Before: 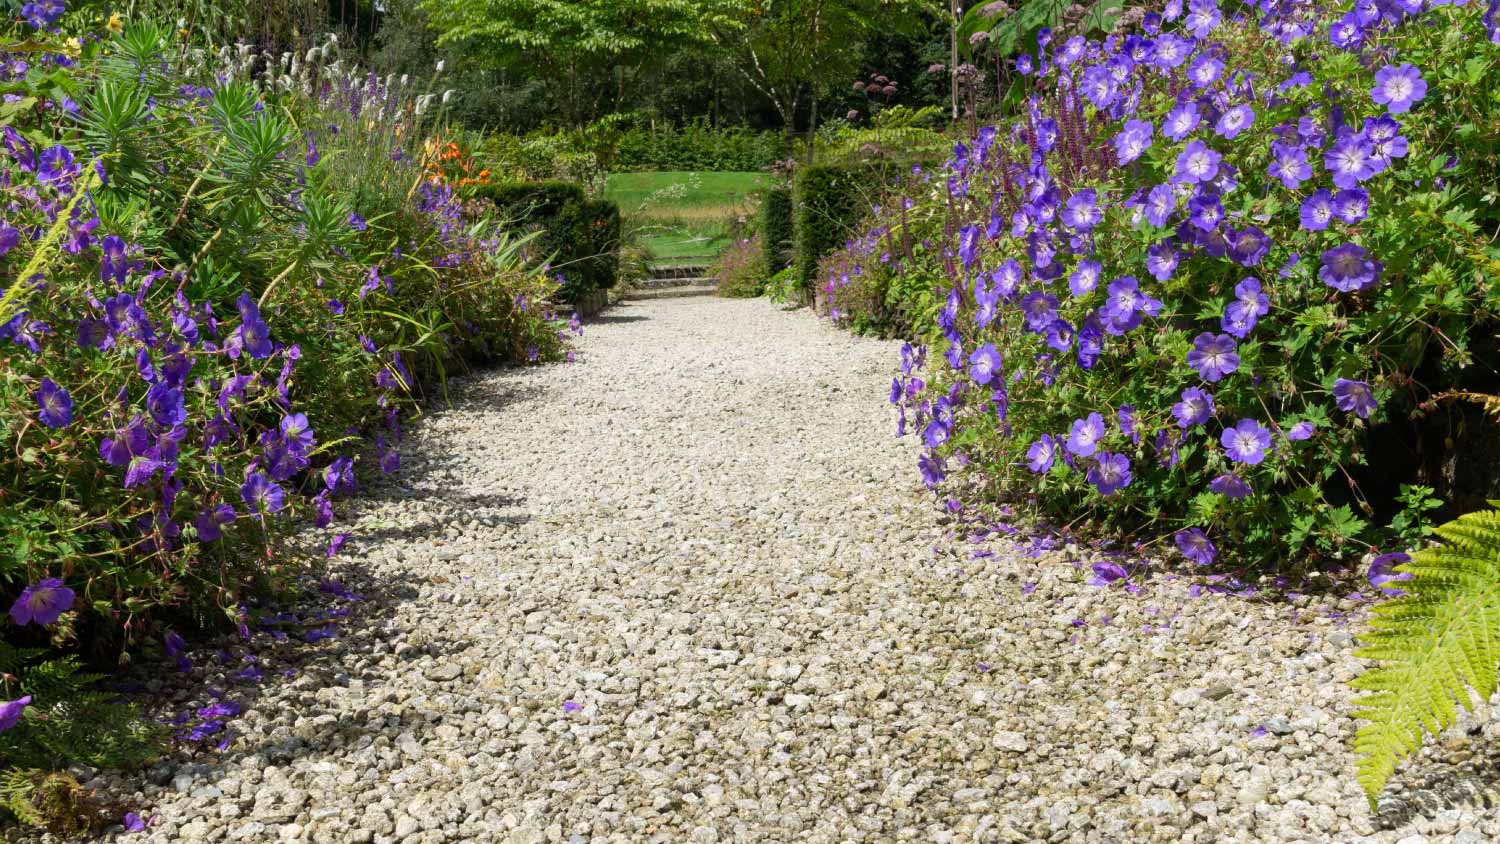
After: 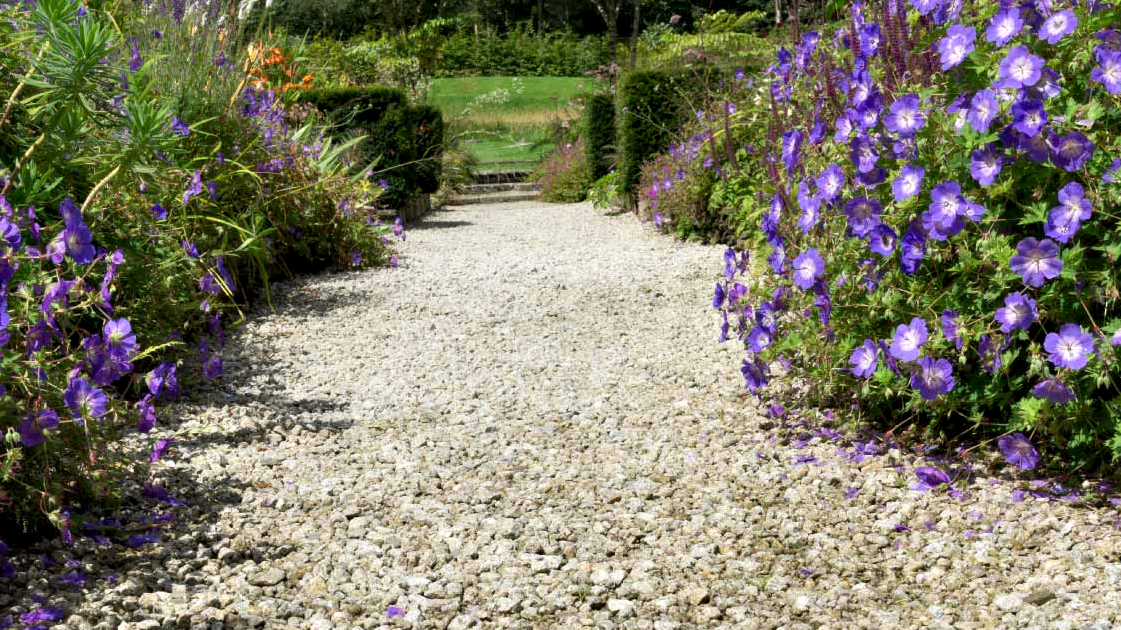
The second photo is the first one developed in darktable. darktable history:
contrast equalizer: y [[0.536, 0.565, 0.581, 0.516, 0.52, 0.491], [0.5 ×6], [0.5 ×6], [0 ×6], [0 ×6]]
crop and rotate: left 11.831%, top 11.346%, right 13.429%, bottom 13.899%
